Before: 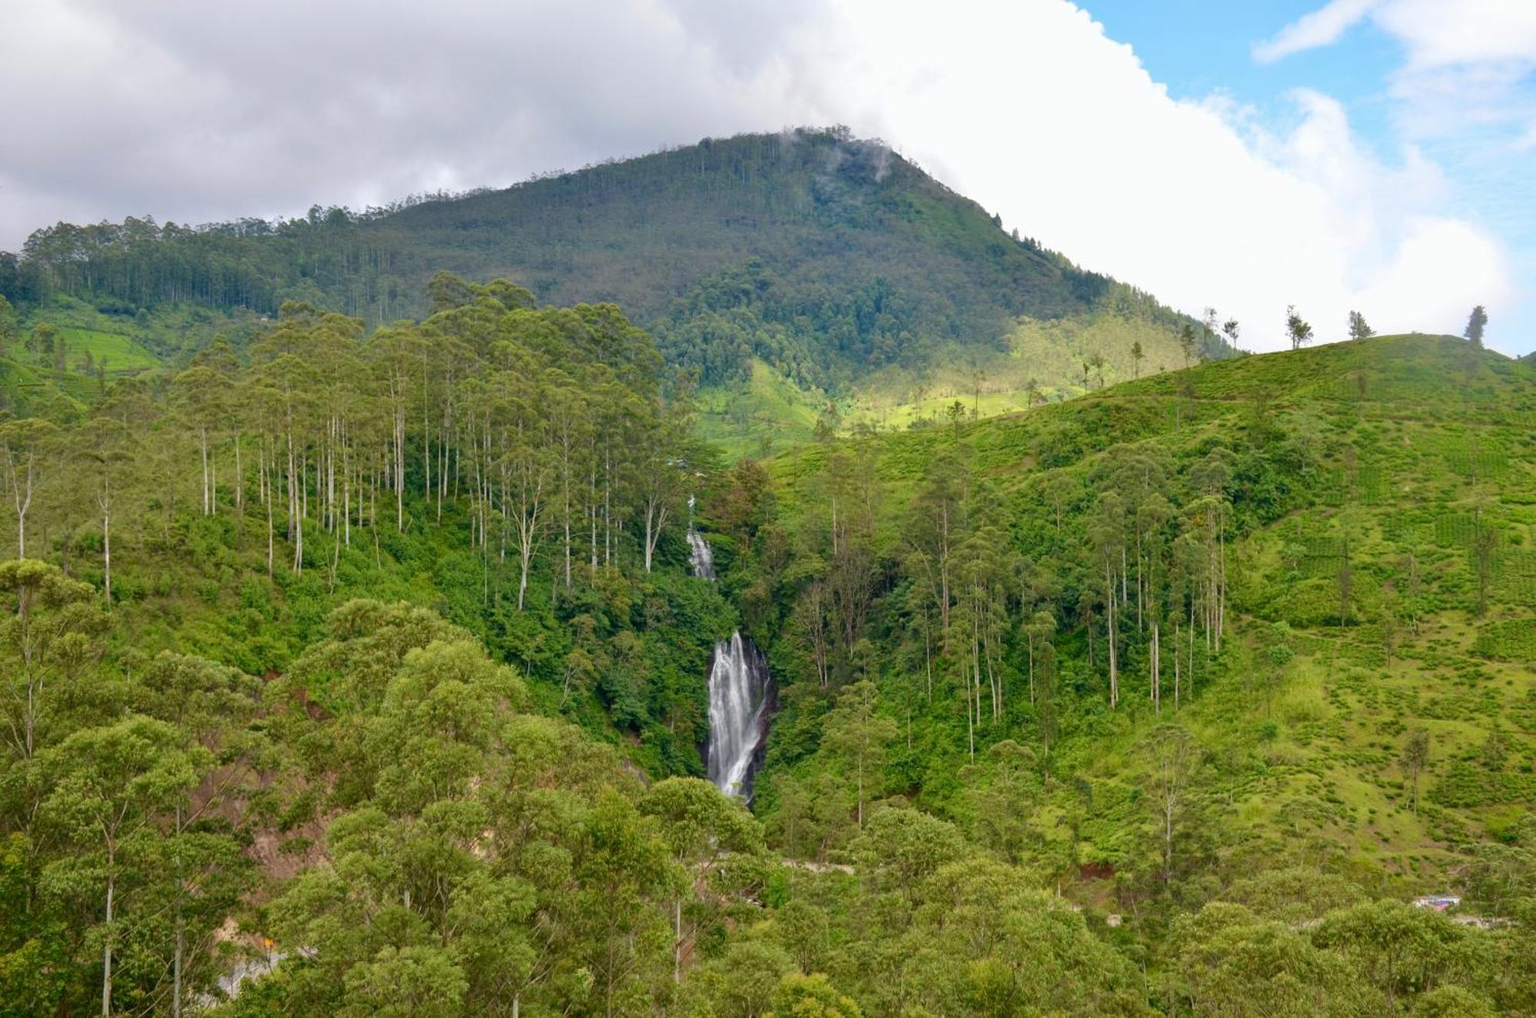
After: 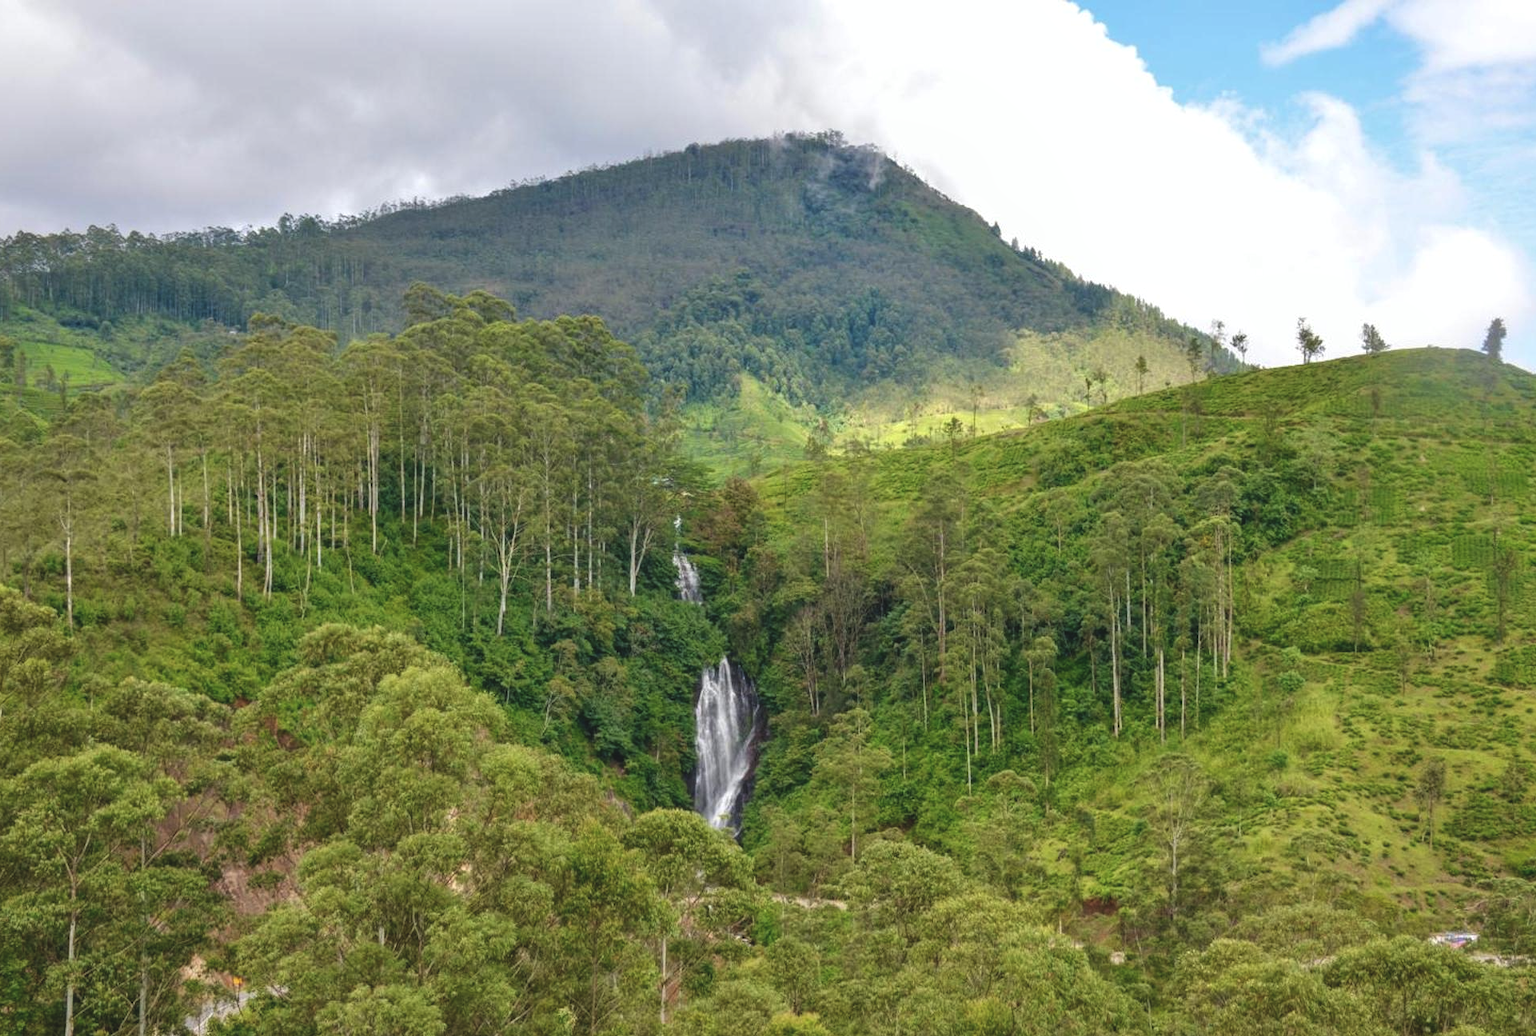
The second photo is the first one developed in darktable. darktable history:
crop and rotate: left 2.683%, right 1.264%, bottom 2.131%
local contrast: on, module defaults
exposure: black level correction -0.015, compensate highlight preservation false
